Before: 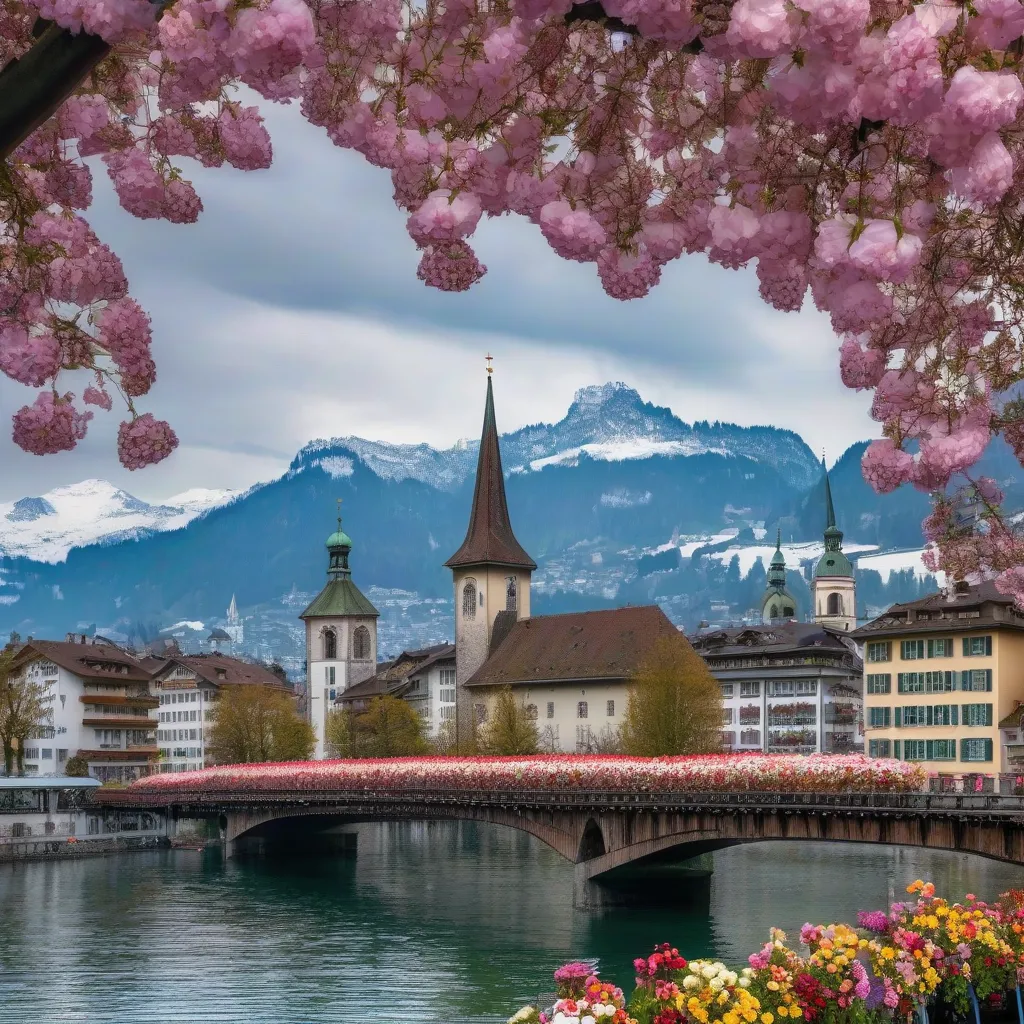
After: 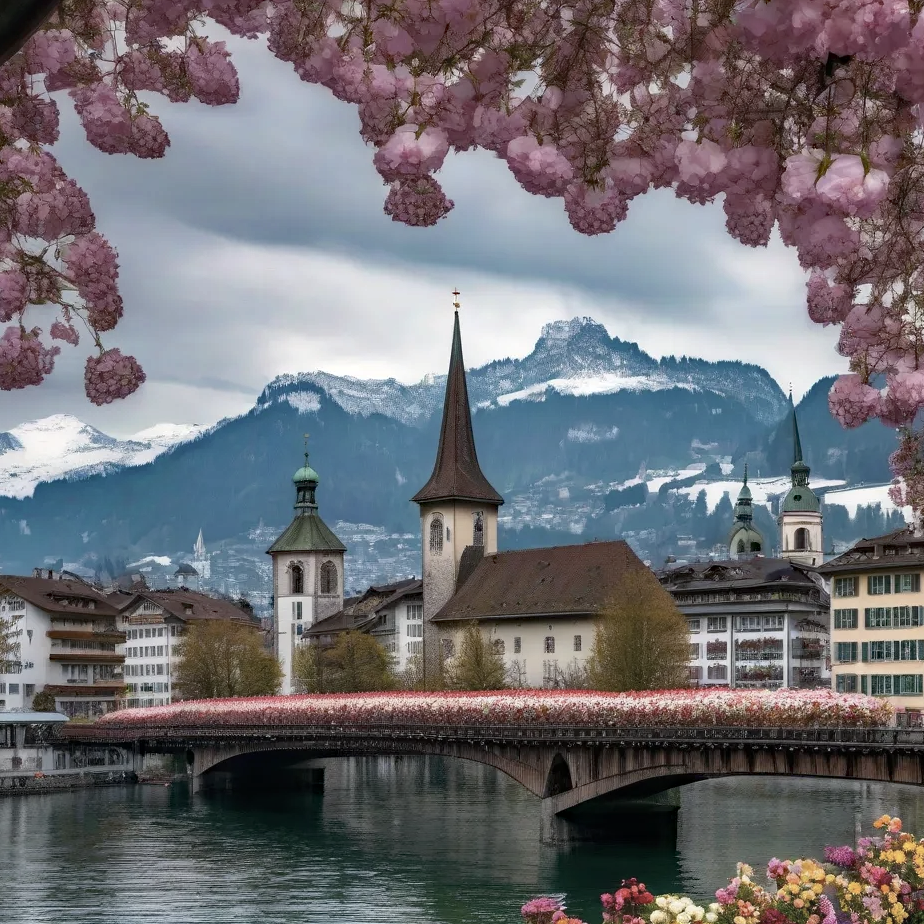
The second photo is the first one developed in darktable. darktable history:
crop: left 3.305%, top 6.436%, right 6.389%, bottom 3.258%
haze removal: strength 0.29, distance 0.25, compatibility mode true, adaptive false
contrast brightness saturation: contrast 0.1, saturation -0.36
